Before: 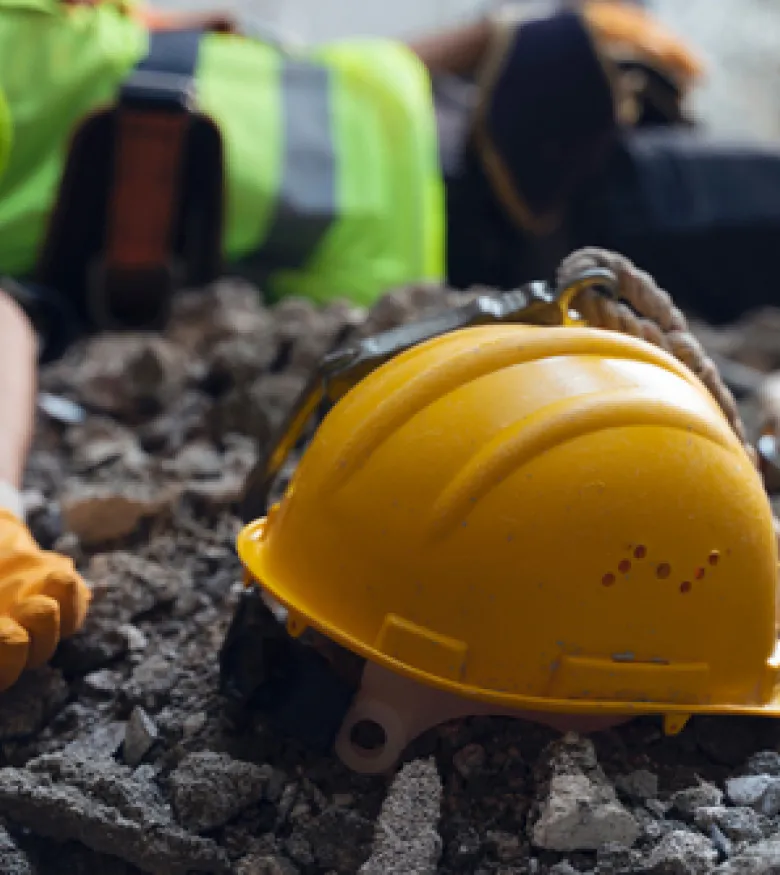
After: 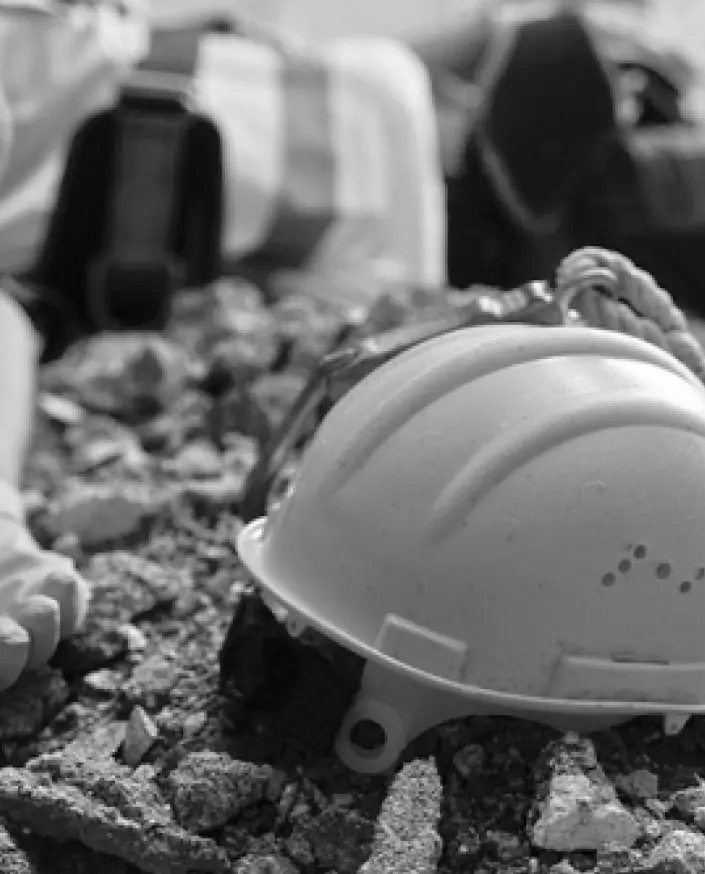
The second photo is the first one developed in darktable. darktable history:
white balance: red 0.967, blue 1.049
crop: right 9.509%, bottom 0.031%
tone equalizer: -7 EV 0.15 EV, -6 EV 0.6 EV, -5 EV 1.15 EV, -4 EV 1.33 EV, -3 EV 1.15 EV, -2 EV 0.6 EV, -1 EV 0.15 EV, mask exposure compensation -0.5 EV
monochrome: on, module defaults
